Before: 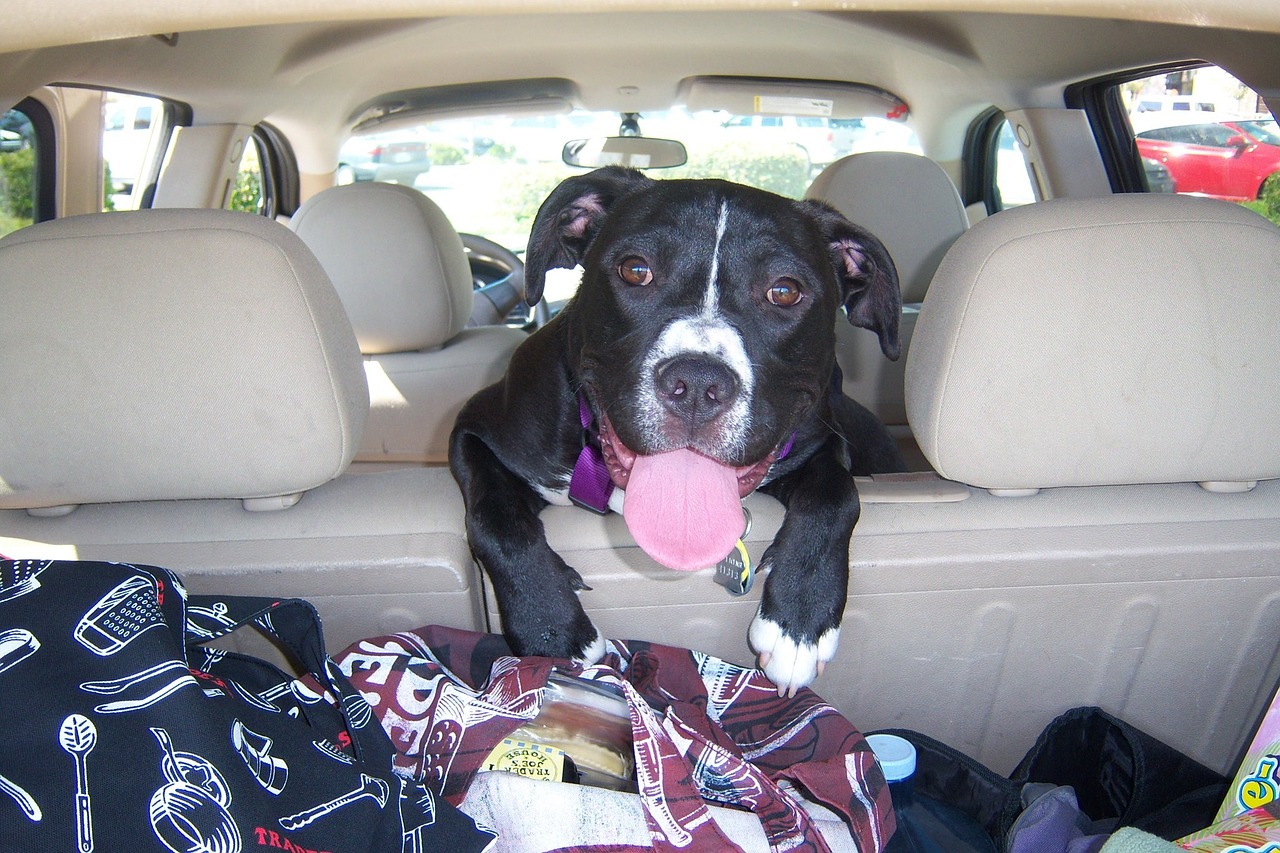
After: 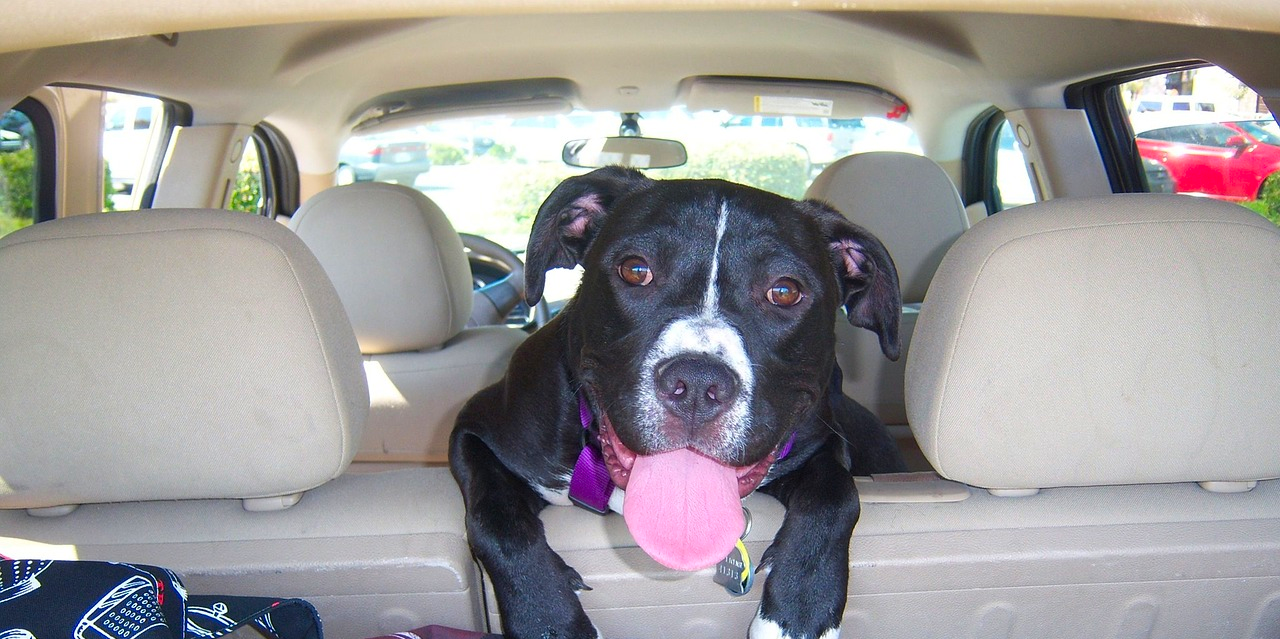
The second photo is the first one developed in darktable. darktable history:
crop: bottom 24.988%
color correction: saturation 1.32
